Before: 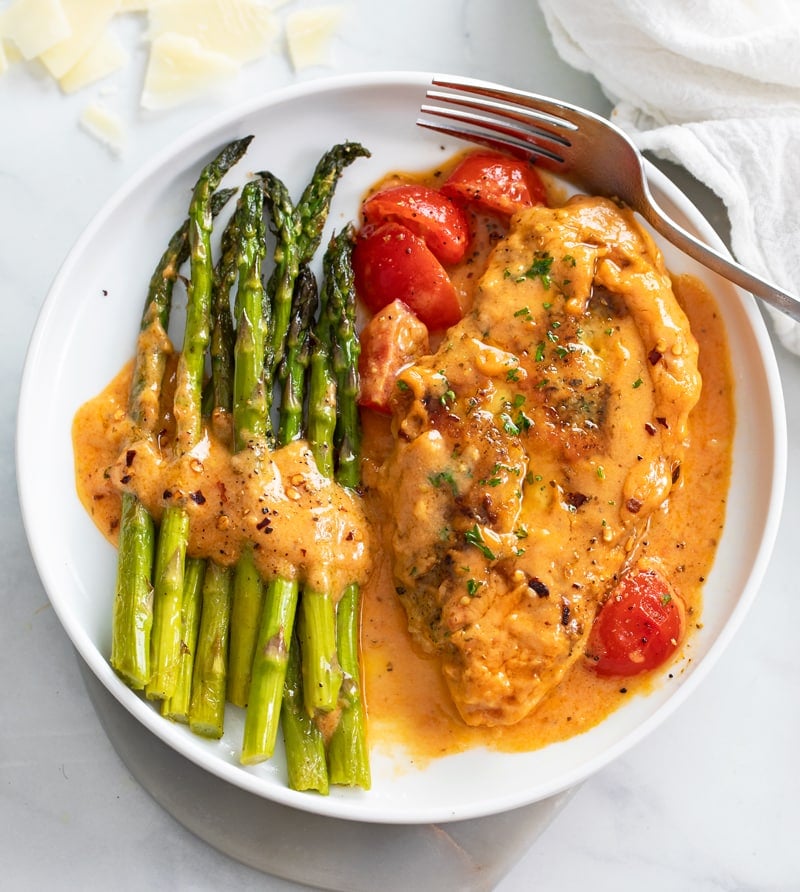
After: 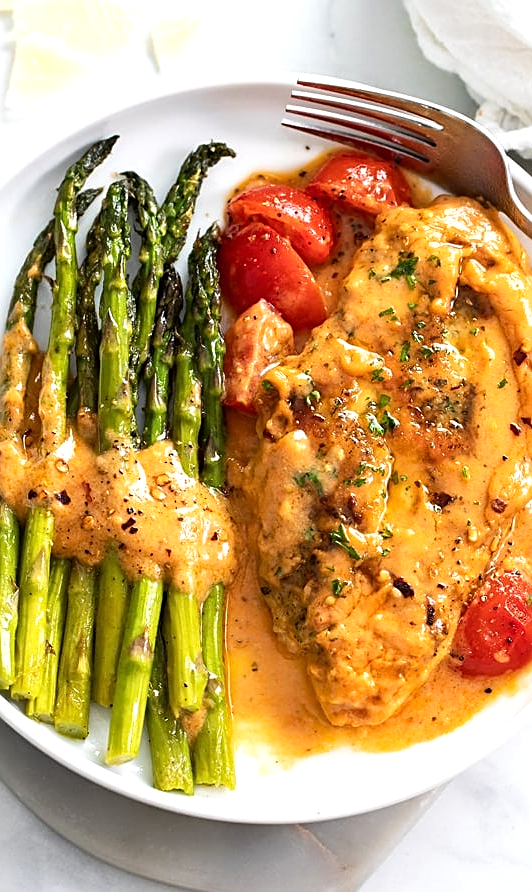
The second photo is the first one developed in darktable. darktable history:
tone equalizer: -8 EV -0.417 EV, -7 EV -0.389 EV, -6 EV -0.333 EV, -5 EV -0.222 EV, -3 EV 0.222 EV, -2 EV 0.333 EV, -1 EV 0.389 EV, +0 EV 0.417 EV, edges refinement/feathering 500, mask exposure compensation -1.57 EV, preserve details no
sharpen: on, module defaults
crop: left 16.899%, right 16.556%
